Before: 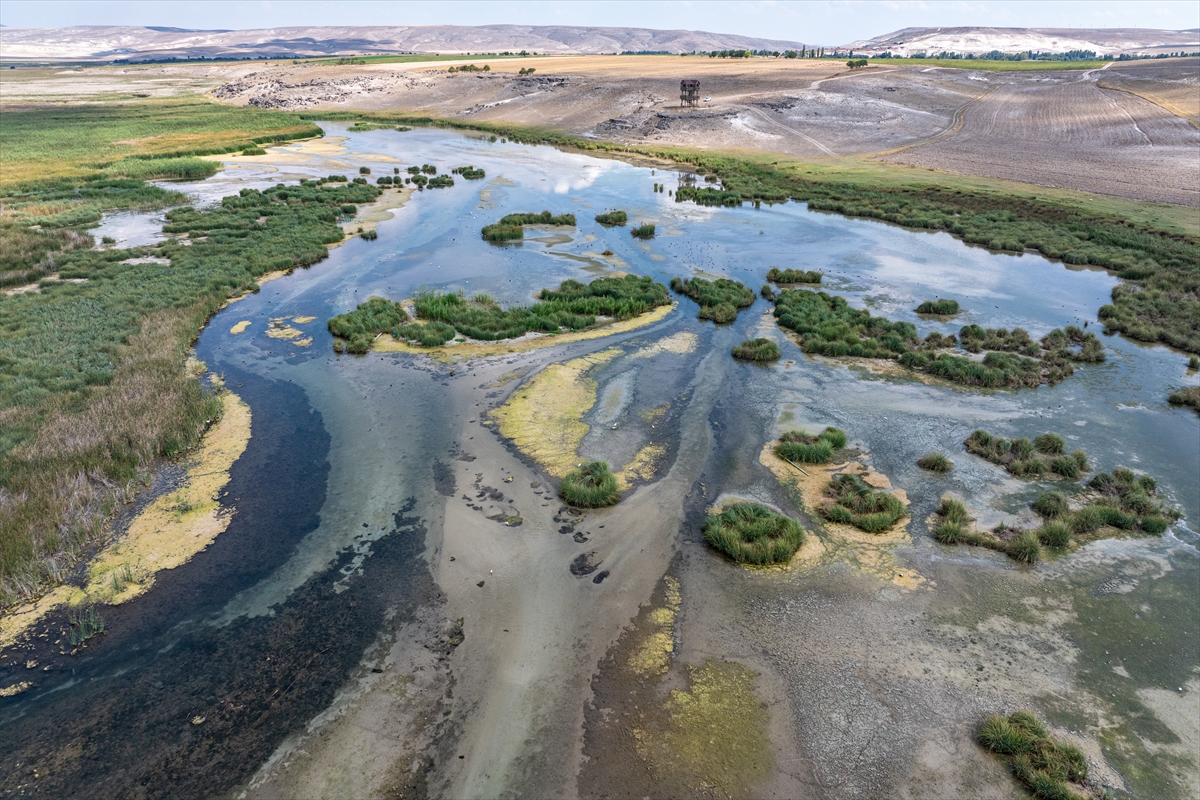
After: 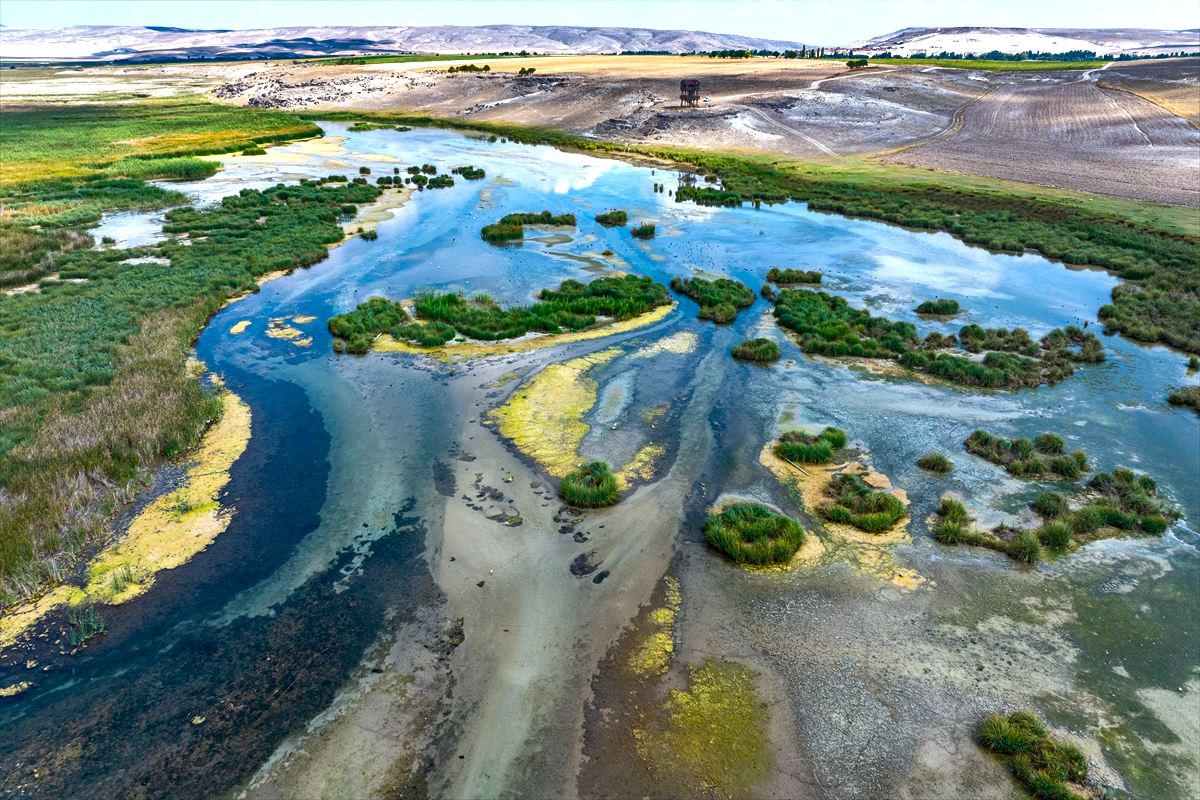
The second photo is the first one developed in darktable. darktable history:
white balance: red 1.029, blue 0.92
color balance rgb: linear chroma grading › global chroma 9%, perceptual saturation grading › global saturation 36%, perceptual saturation grading › shadows 35%, perceptual brilliance grading › global brilliance 15%, perceptual brilliance grading › shadows -35%, global vibrance 15%
shadows and highlights: soften with gaussian
color calibration: x 0.37, y 0.382, temperature 4313.32 K
